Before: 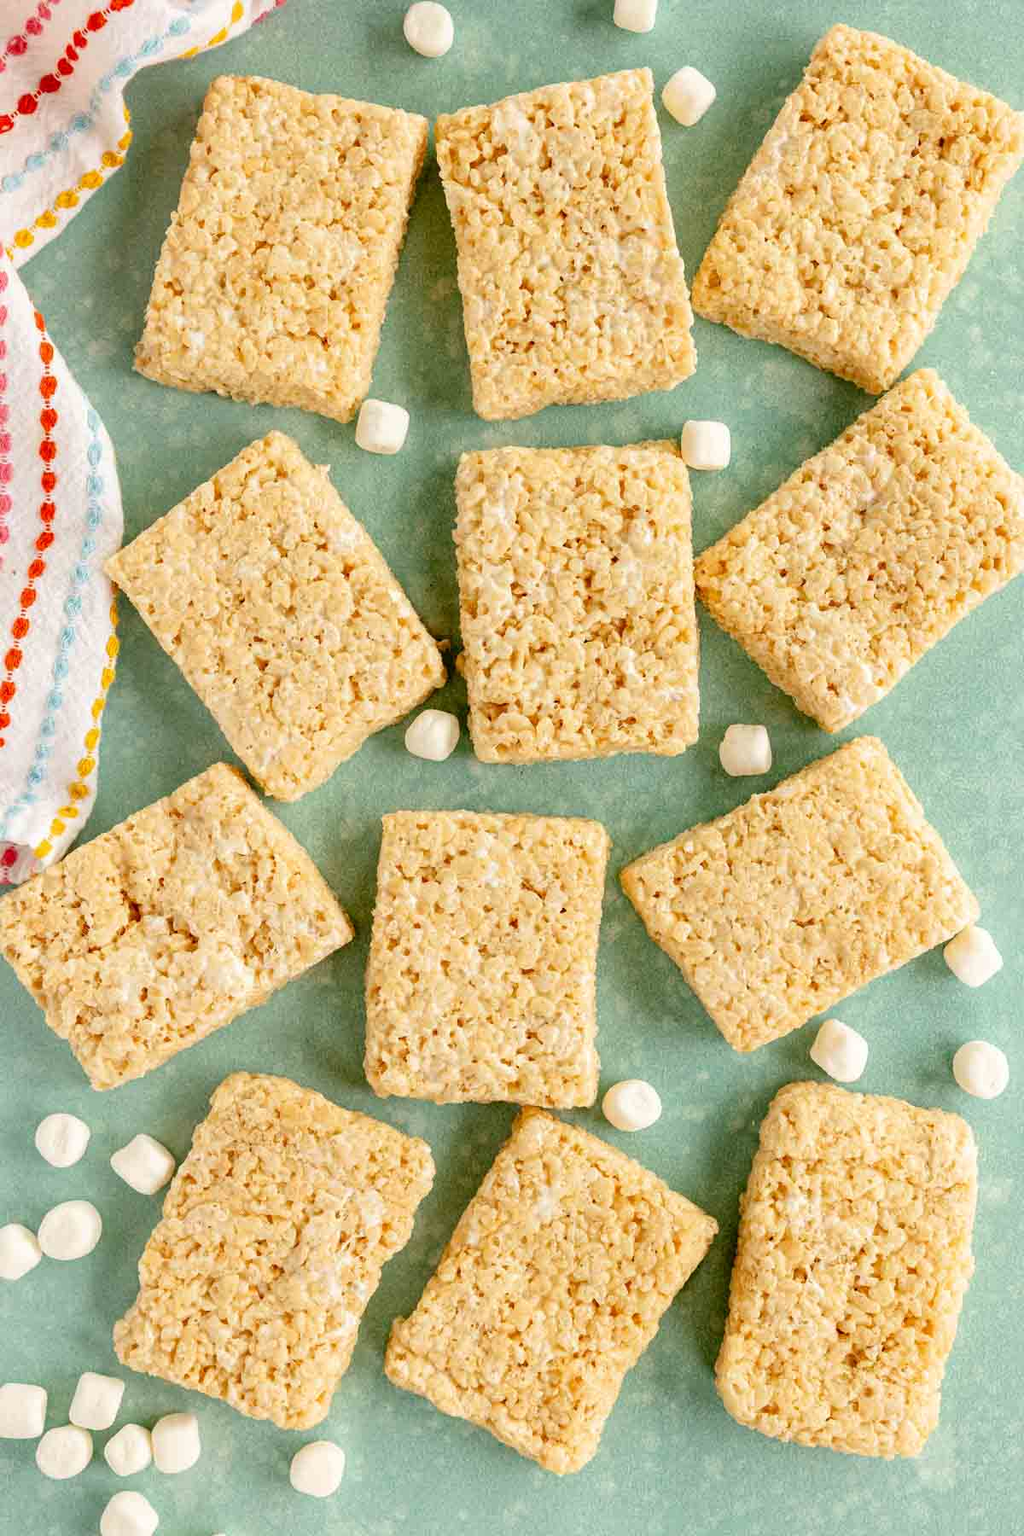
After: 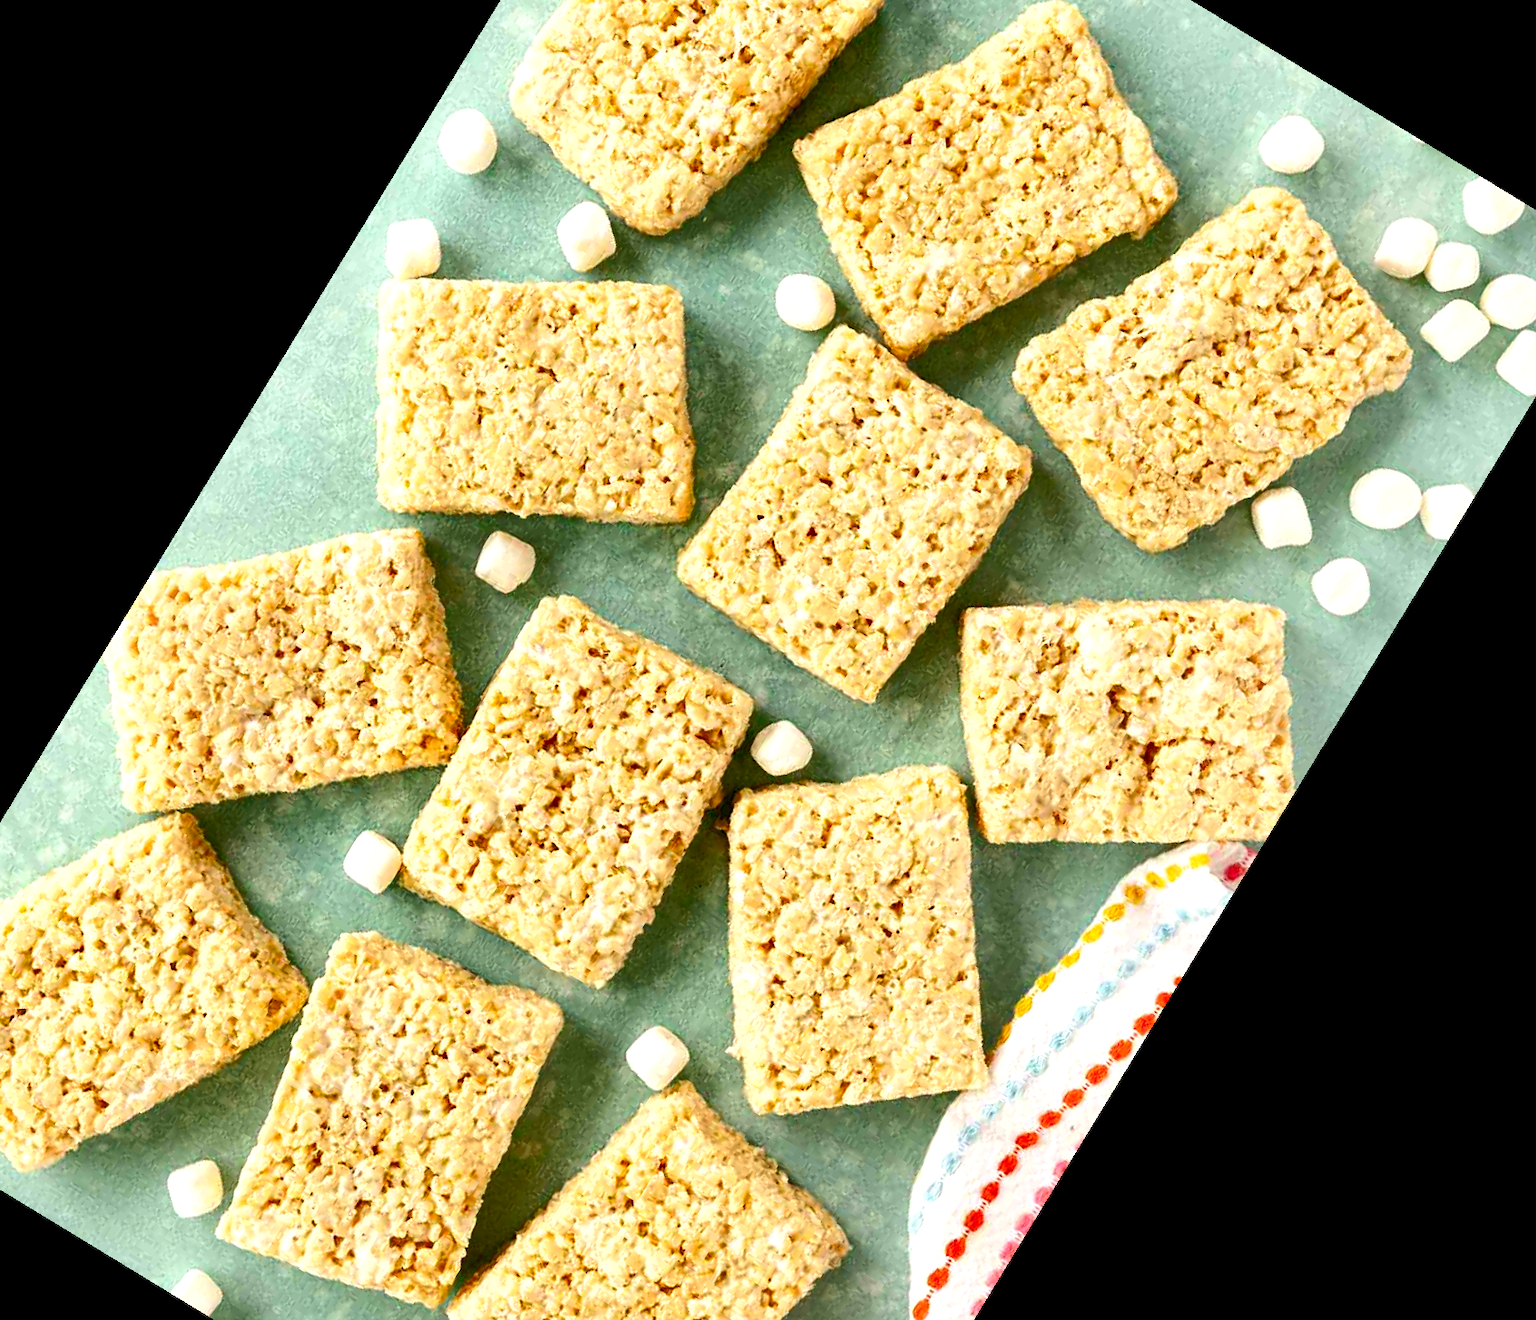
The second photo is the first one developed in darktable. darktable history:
crop and rotate: angle 148.68°, left 9.111%, top 15.603%, right 4.588%, bottom 17.041%
exposure: black level correction 0.001, exposure 0.5 EV, compensate exposure bias true, compensate highlight preservation false
shadows and highlights: shadows 22.7, highlights -48.71, soften with gaussian
